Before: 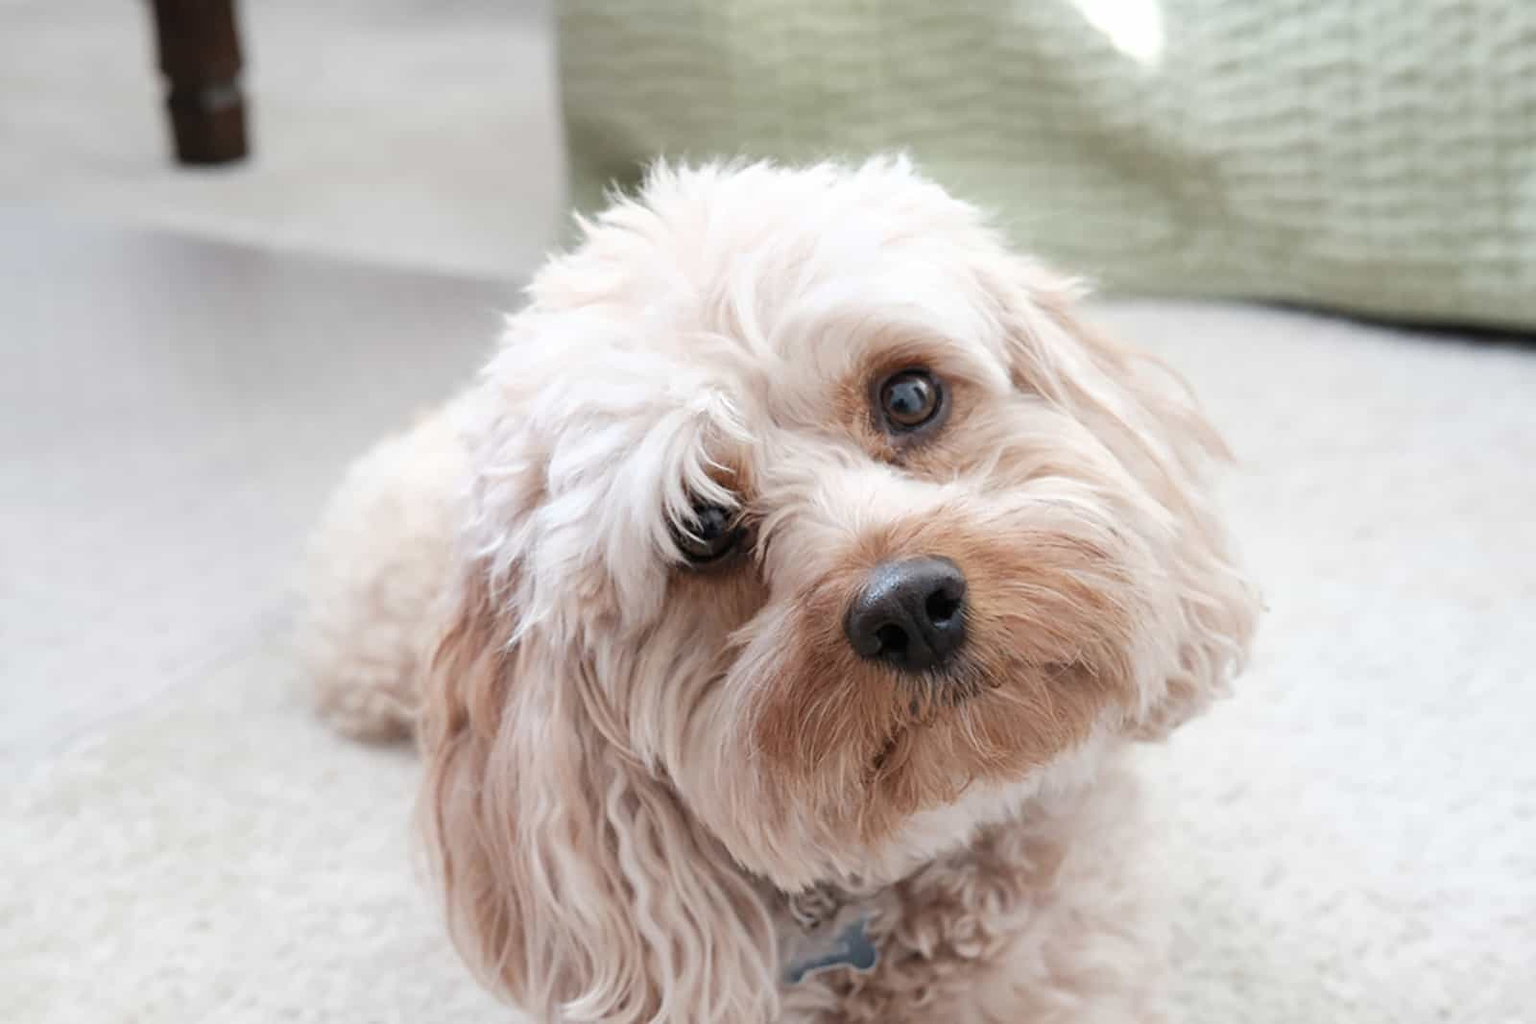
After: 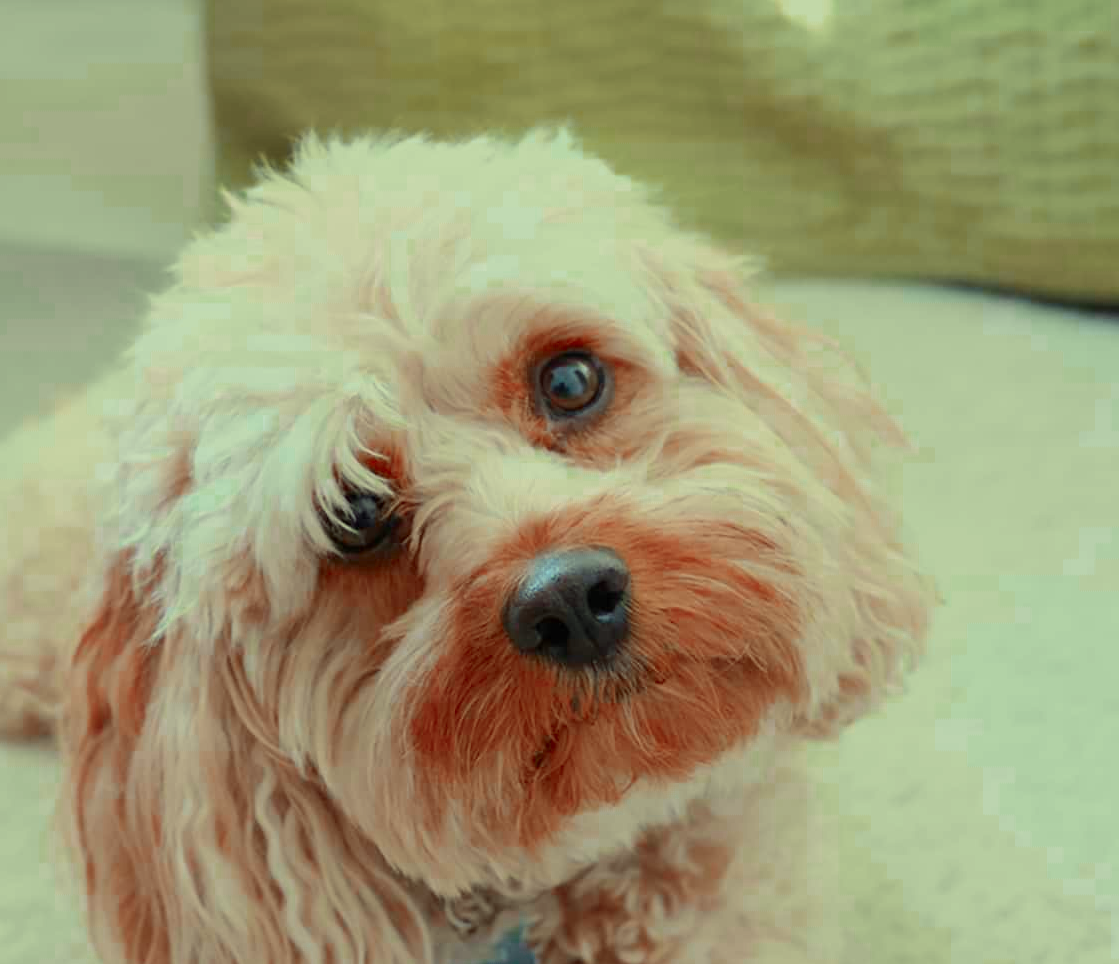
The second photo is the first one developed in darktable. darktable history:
color correction: highlights a* -10.76, highlights b* 9.95, saturation 1.71
color zones: curves: ch0 [(0, 0.299) (0.25, 0.383) (0.456, 0.352) (0.736, 0.571)]; ch1 [(0, 0.63) (0.151, 0.568) (0.254, 0.416) (0.47, 0.558) (0.732, 0.37) (0.909, 0.492)]; ch2 [(0.004, 0.604) (0.158, 0.443) (0.257, 0.403) (0.761, 0.468)], mix 19.27%
crop and rotate: left 23.61%, top 3.108%, right 6.415%, bottom 6.535%
